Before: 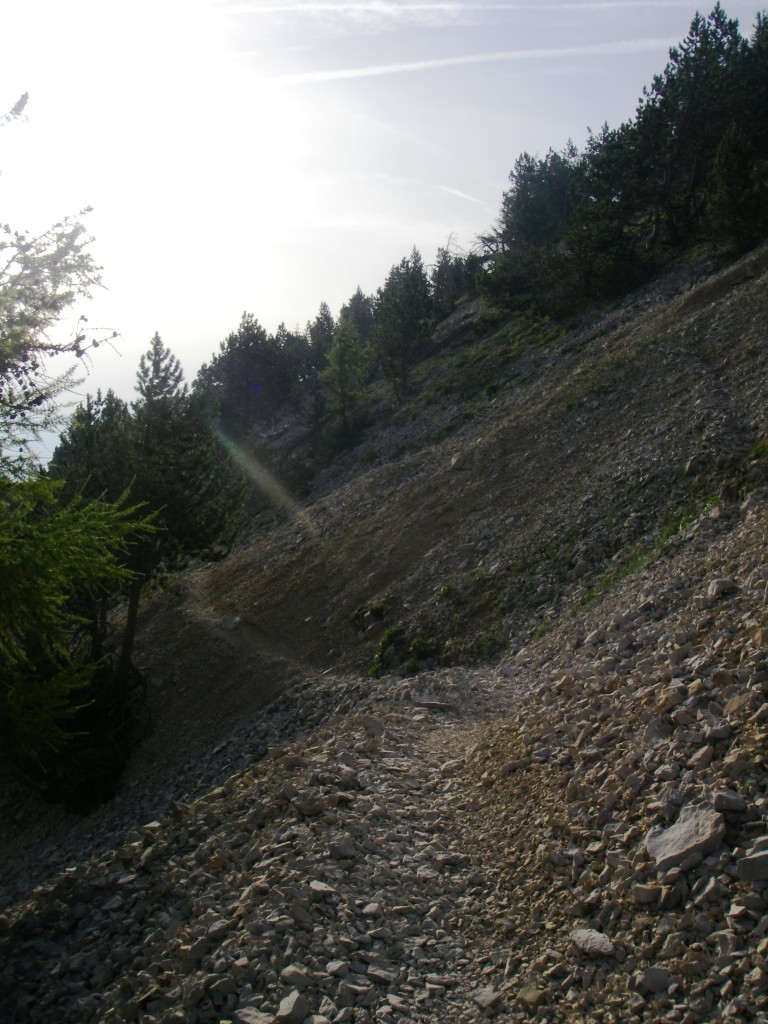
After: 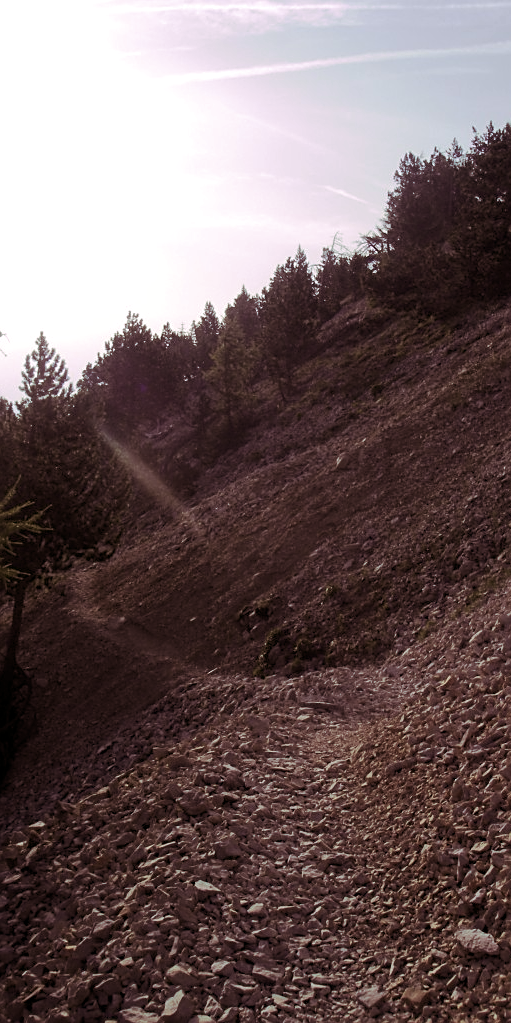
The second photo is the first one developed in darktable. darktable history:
crop and rotate: left 15.055%, right 18.278%
local contrast: highlights 100%, shadows 100%, detail 120%, midtone range 0.2
split-toning: highlights › hue 298.8°, highlights › saturation 0.73, compress 41.76%
sharpen: amount 0.478
